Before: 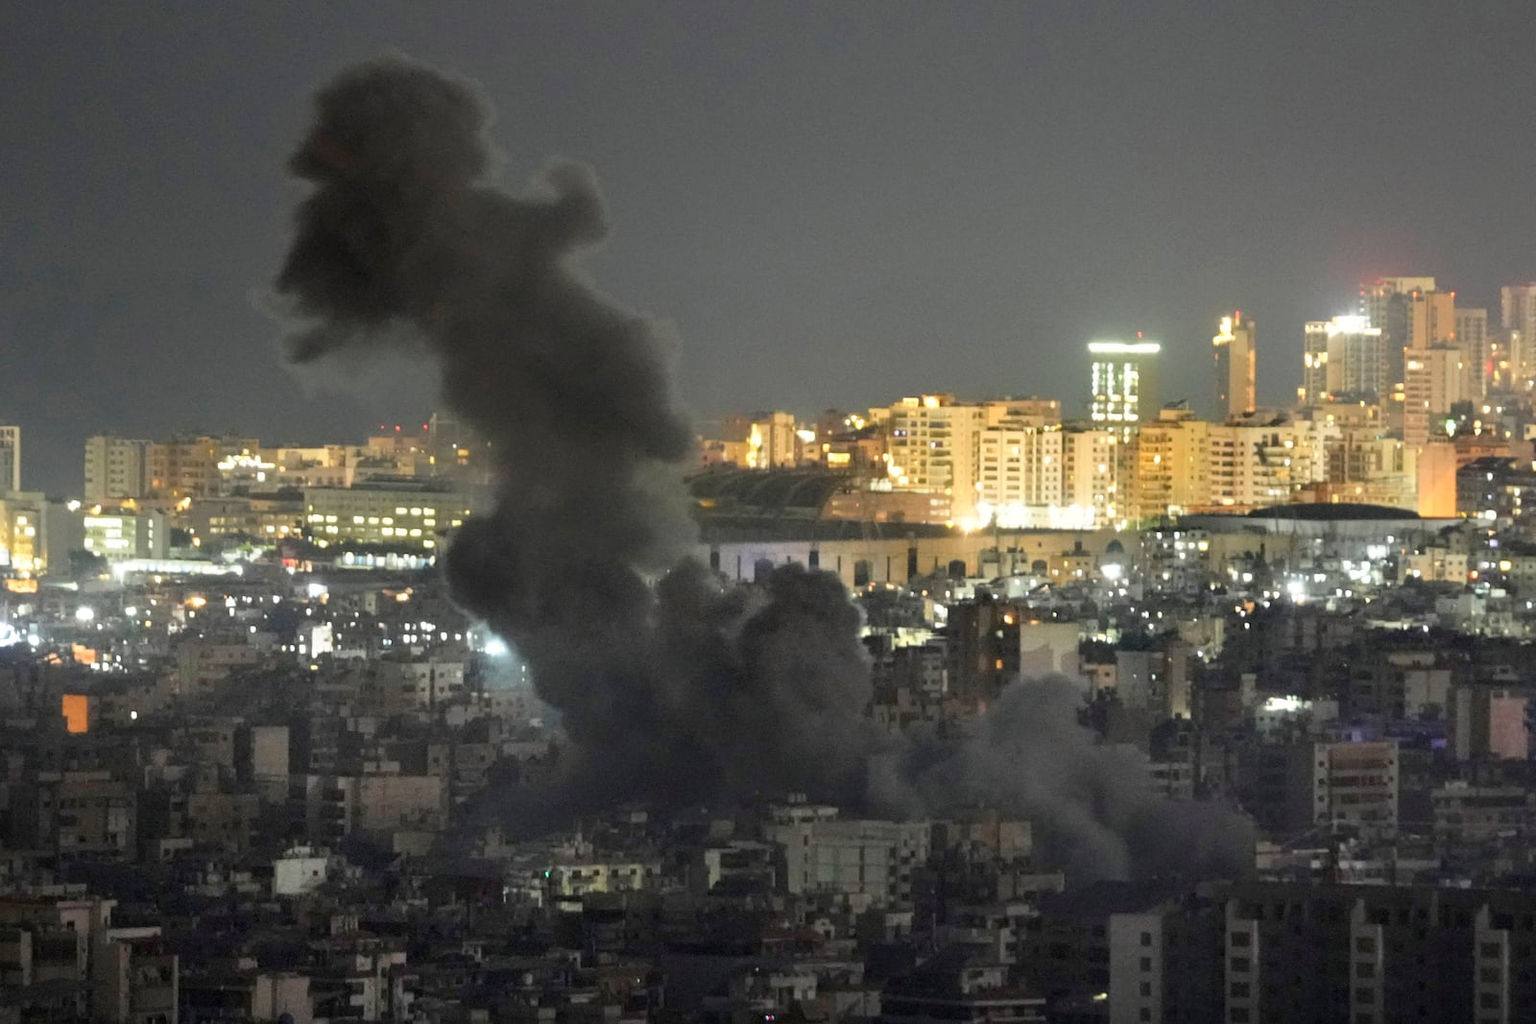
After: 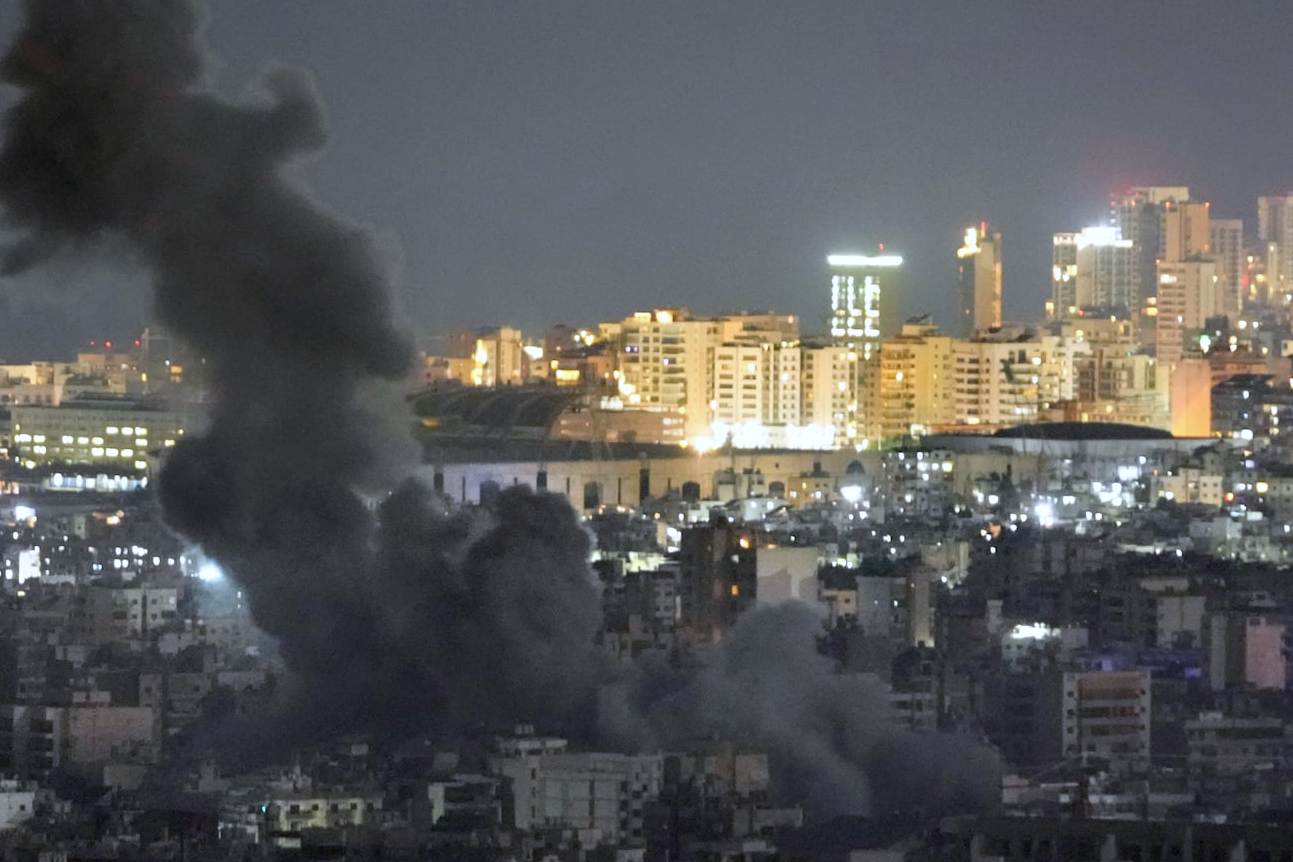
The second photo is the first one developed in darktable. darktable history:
crop: left 19.159%, top 9.58%, bottom 9.58%
white balance: red 0.967, blue 1.119, emerald 0.756
